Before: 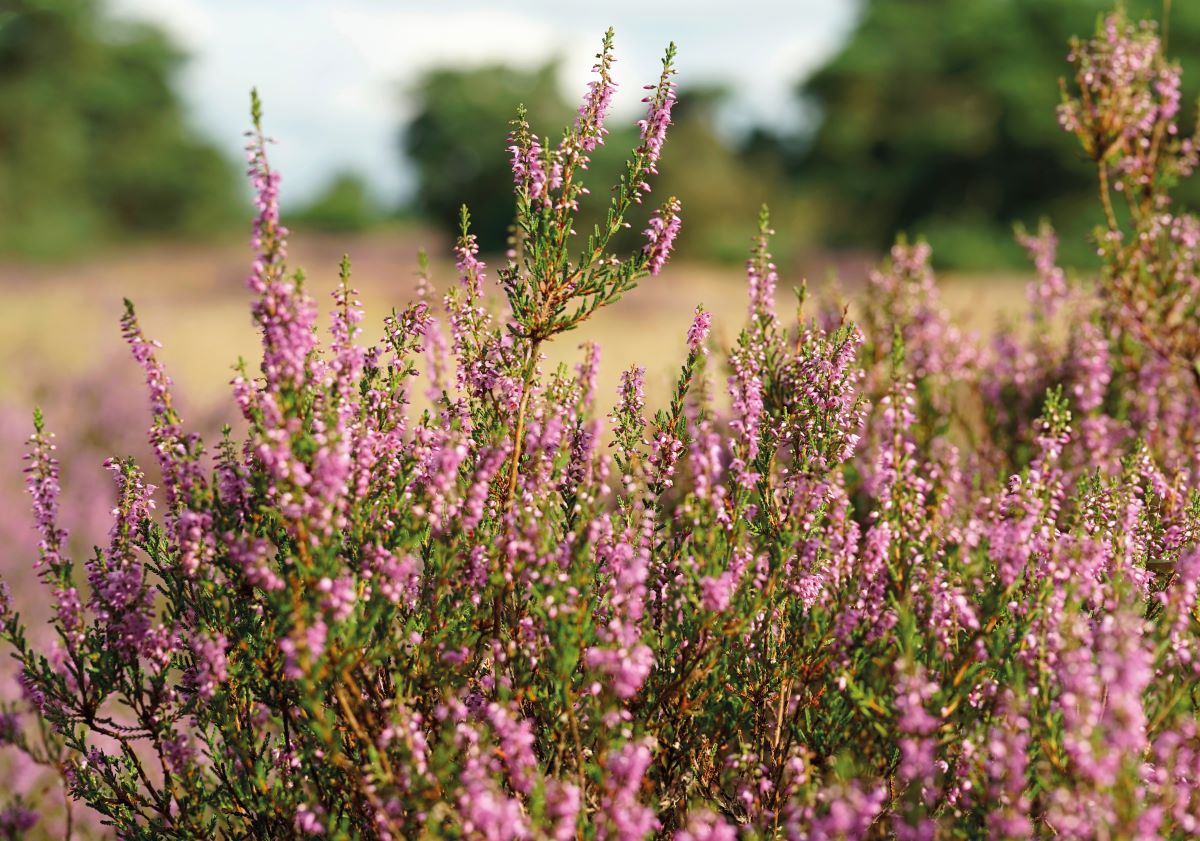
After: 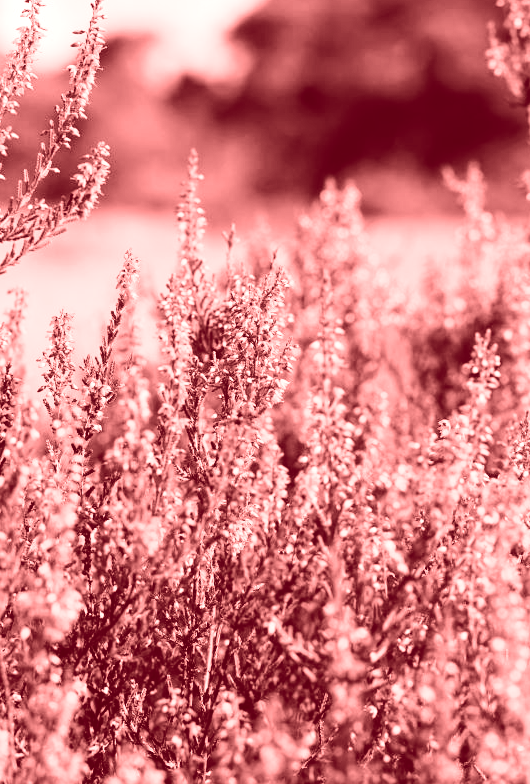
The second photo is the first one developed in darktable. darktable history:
colorize: saturation 60%, source mix 100%
crop: left 47.628%, top 6.643%, right 7.874%
tone curve: curves: ch0 [(0, 0.014) (0.17, 0.099) (0.392, 0.438) (0.725, 0.828) (0.872, 0.918) (1, 0.981)]; ch1 [(0, 0) (0.402, 0.36) (0.488, 0.466) (0.5, 0.499) (0.515, 0.515) (0.574, 0.595) (0.619, 0.65) (0.701, 0.725) (1, 1)]; ch2 [(0, 0) (0.432, 0.422) (0.486, 0.49) (0.503, 0.503) (0.523, 0.554) (0.562, 0.606) (0.644, 0.694) (0.717, 0.753) (1, 0.991)], color space Lab, independent channels
